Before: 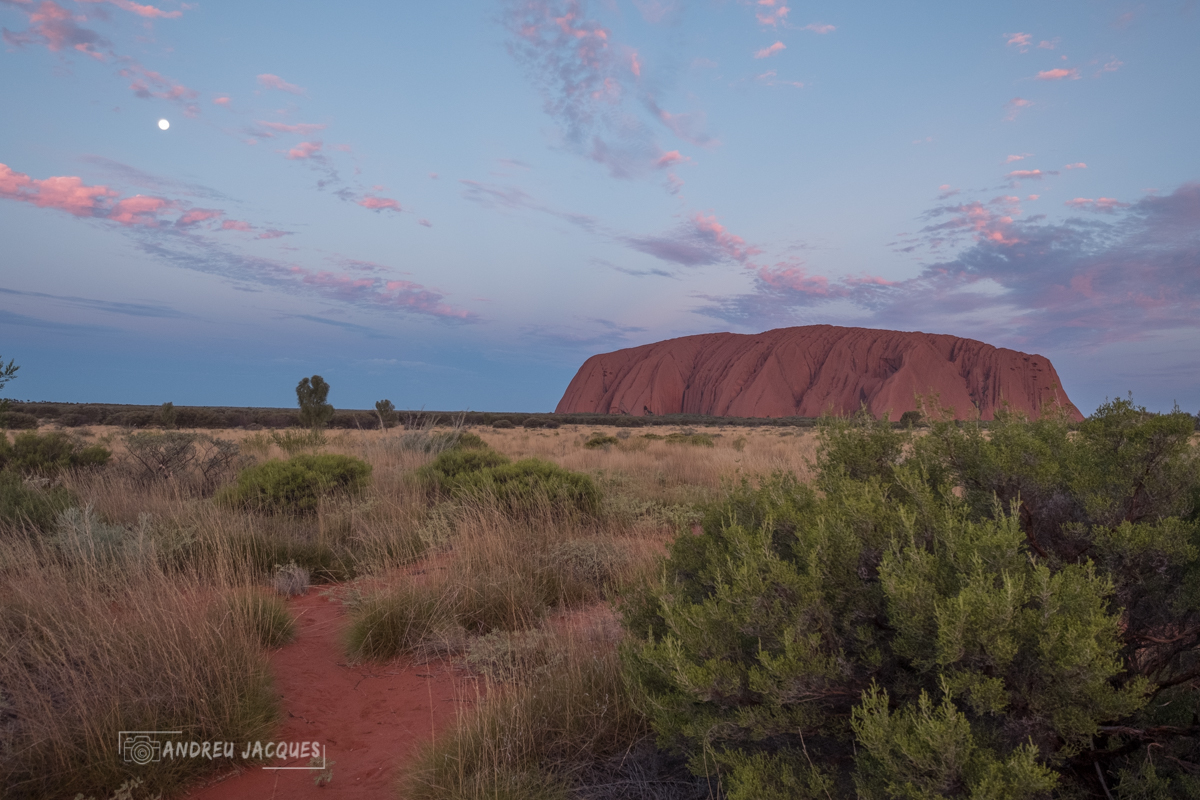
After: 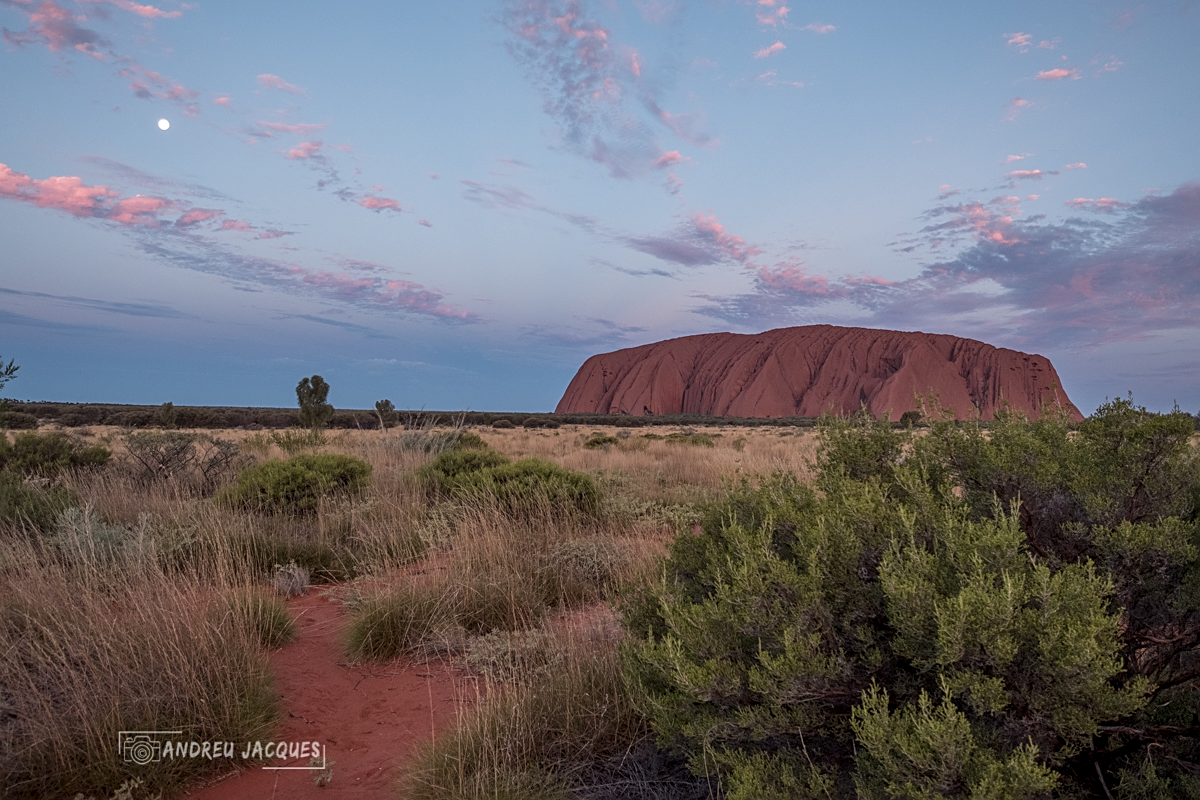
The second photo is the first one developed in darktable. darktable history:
sharpen: radius 1.975
local contrast: detail 130%
